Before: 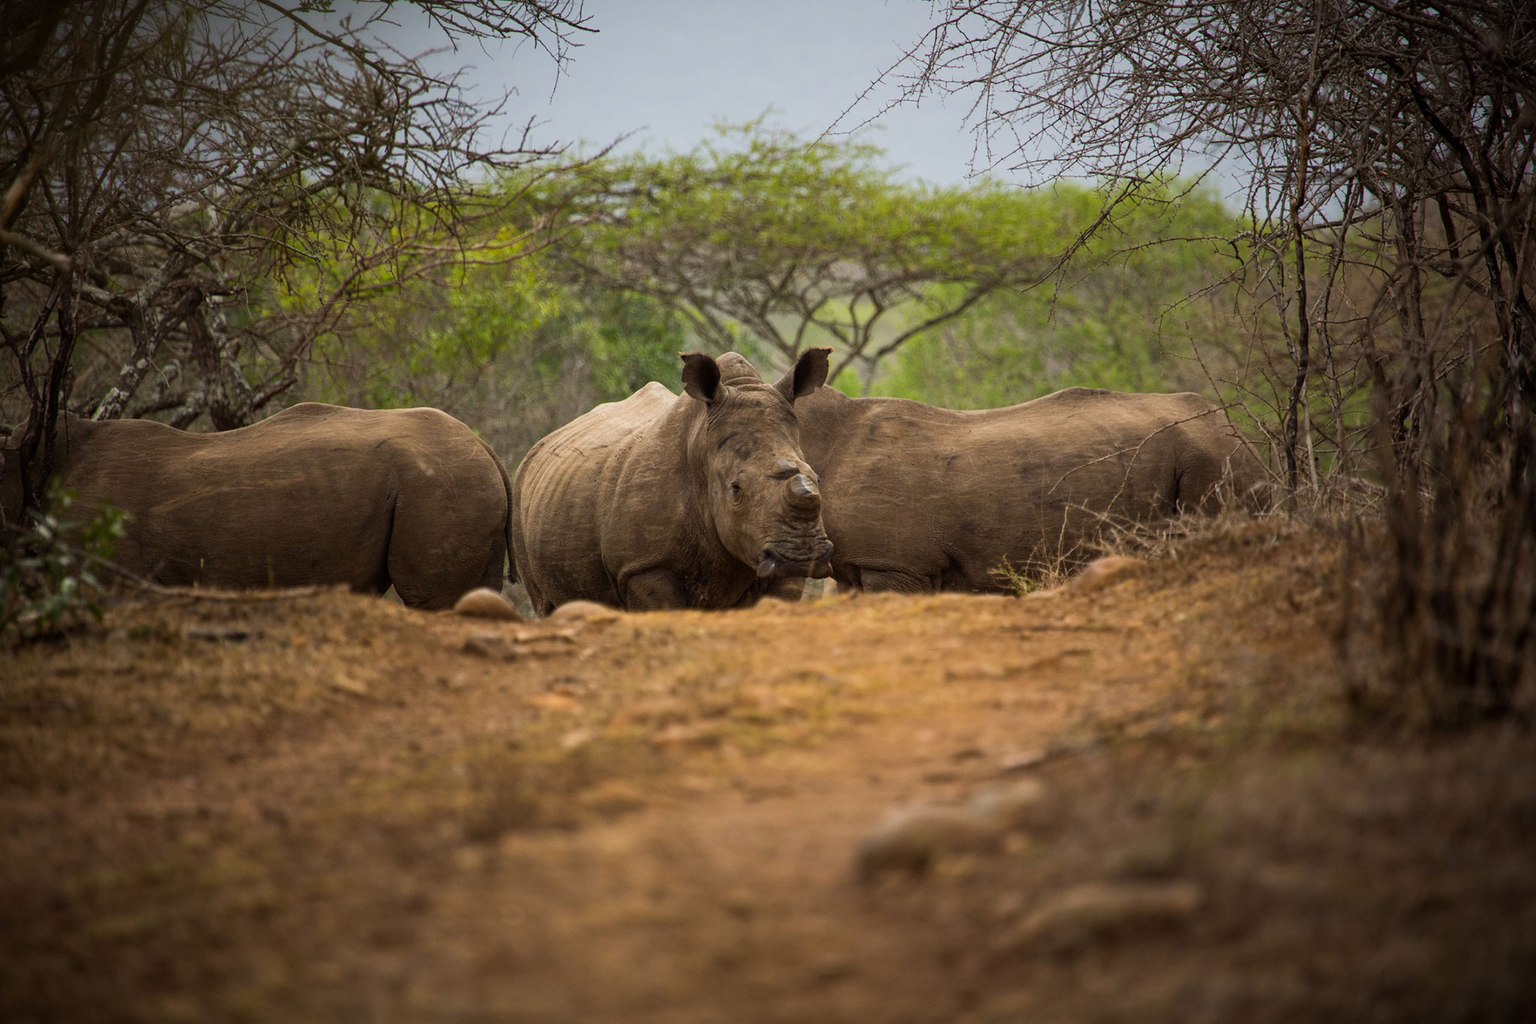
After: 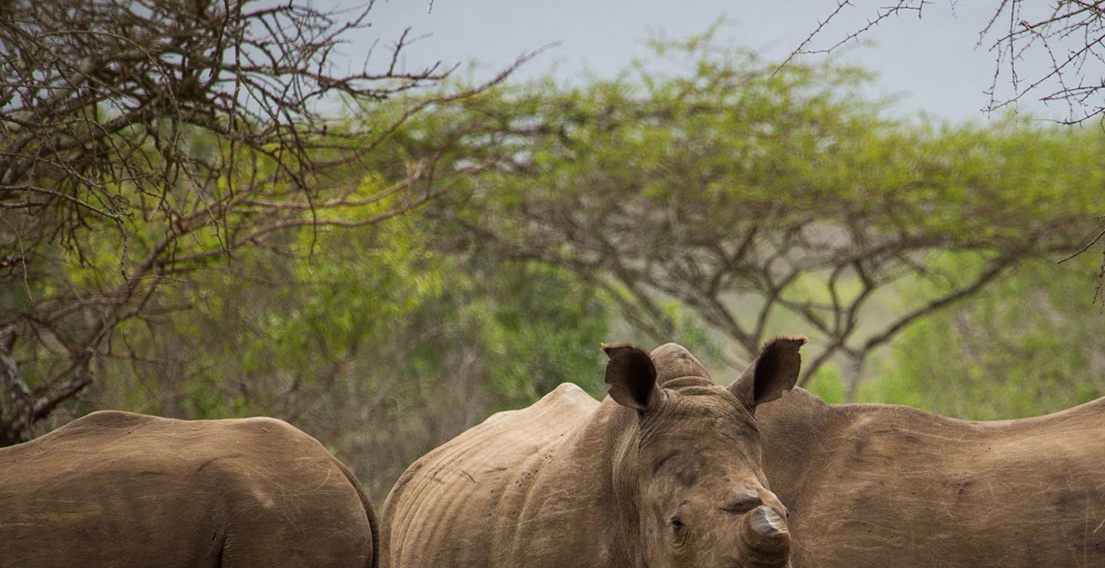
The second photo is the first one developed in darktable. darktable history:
crop: left 14.87%, top 9.288%, right 31.152%, bottom 49.097%
contrast brightness saturation: saturation -0.054
